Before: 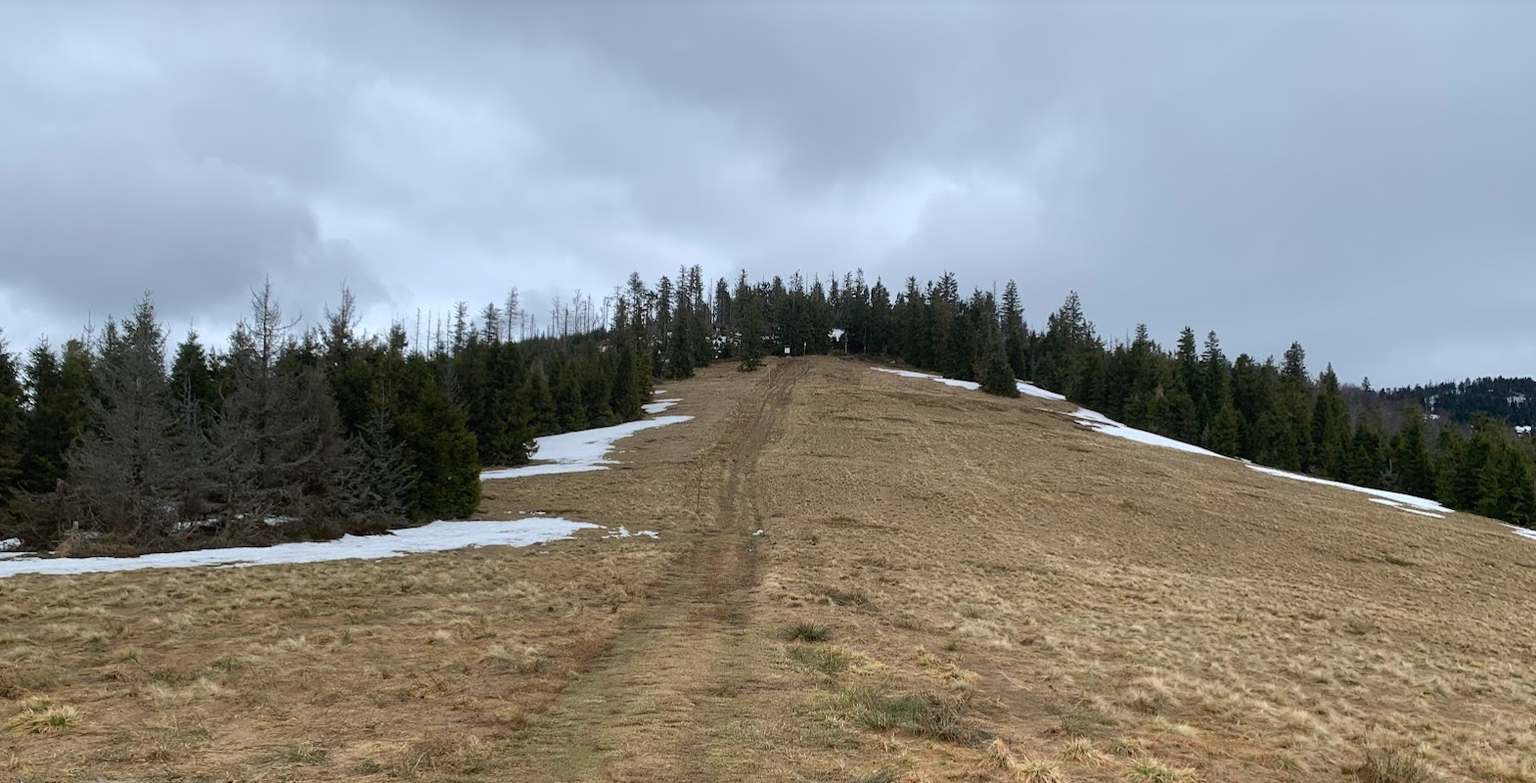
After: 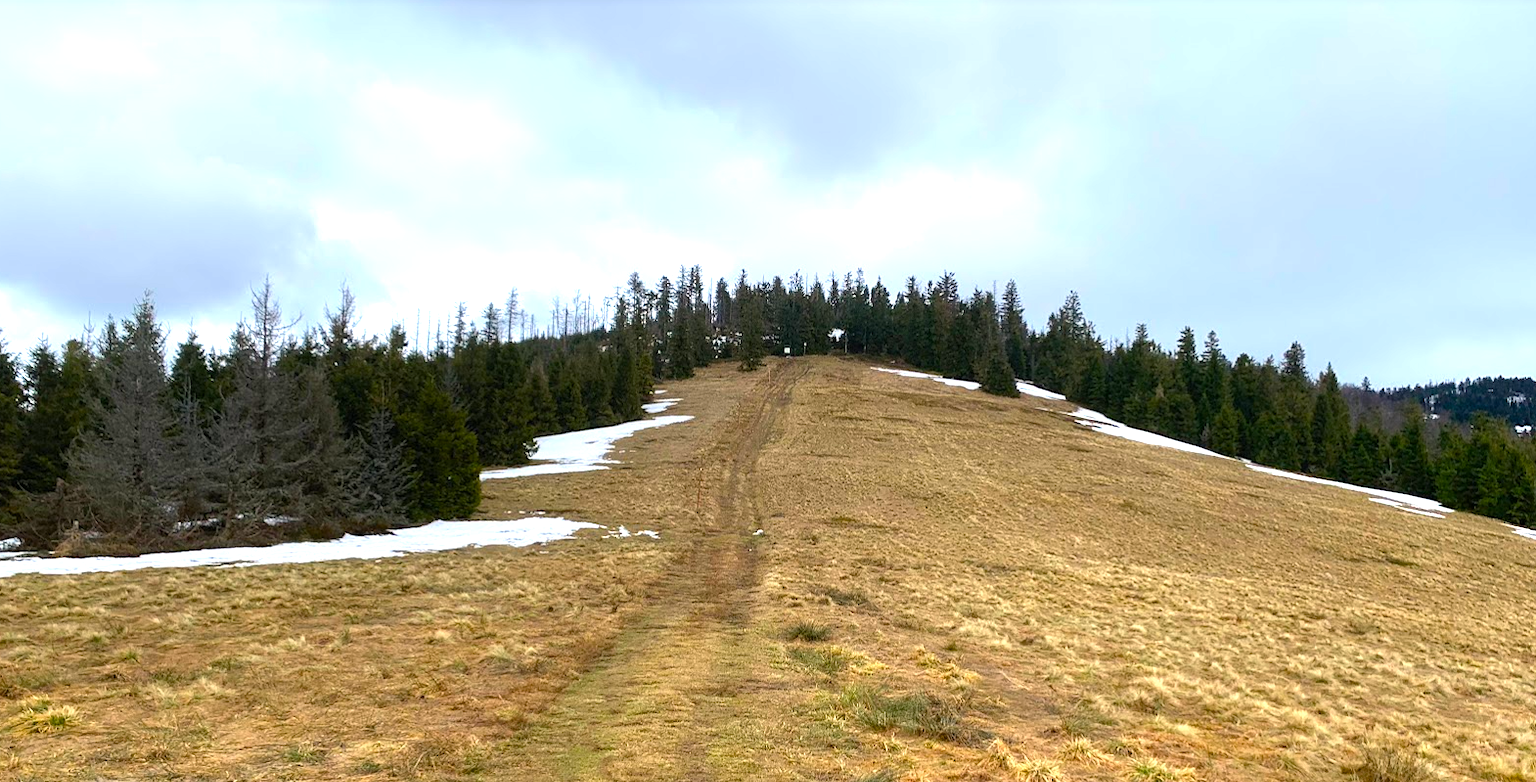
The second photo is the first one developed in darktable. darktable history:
color balance rgb: highlights gain › chroma 0.189%, highlights gain › hue 331.39°, linear chroma grading › global chroma 9.891%, perceptual saturation grading › global saturation 19.413%, perceptual brilliance grading › global brilliance 25.097%
color correction: highlights a* 0.714, highlights b* 2.74, saturation 1.1
